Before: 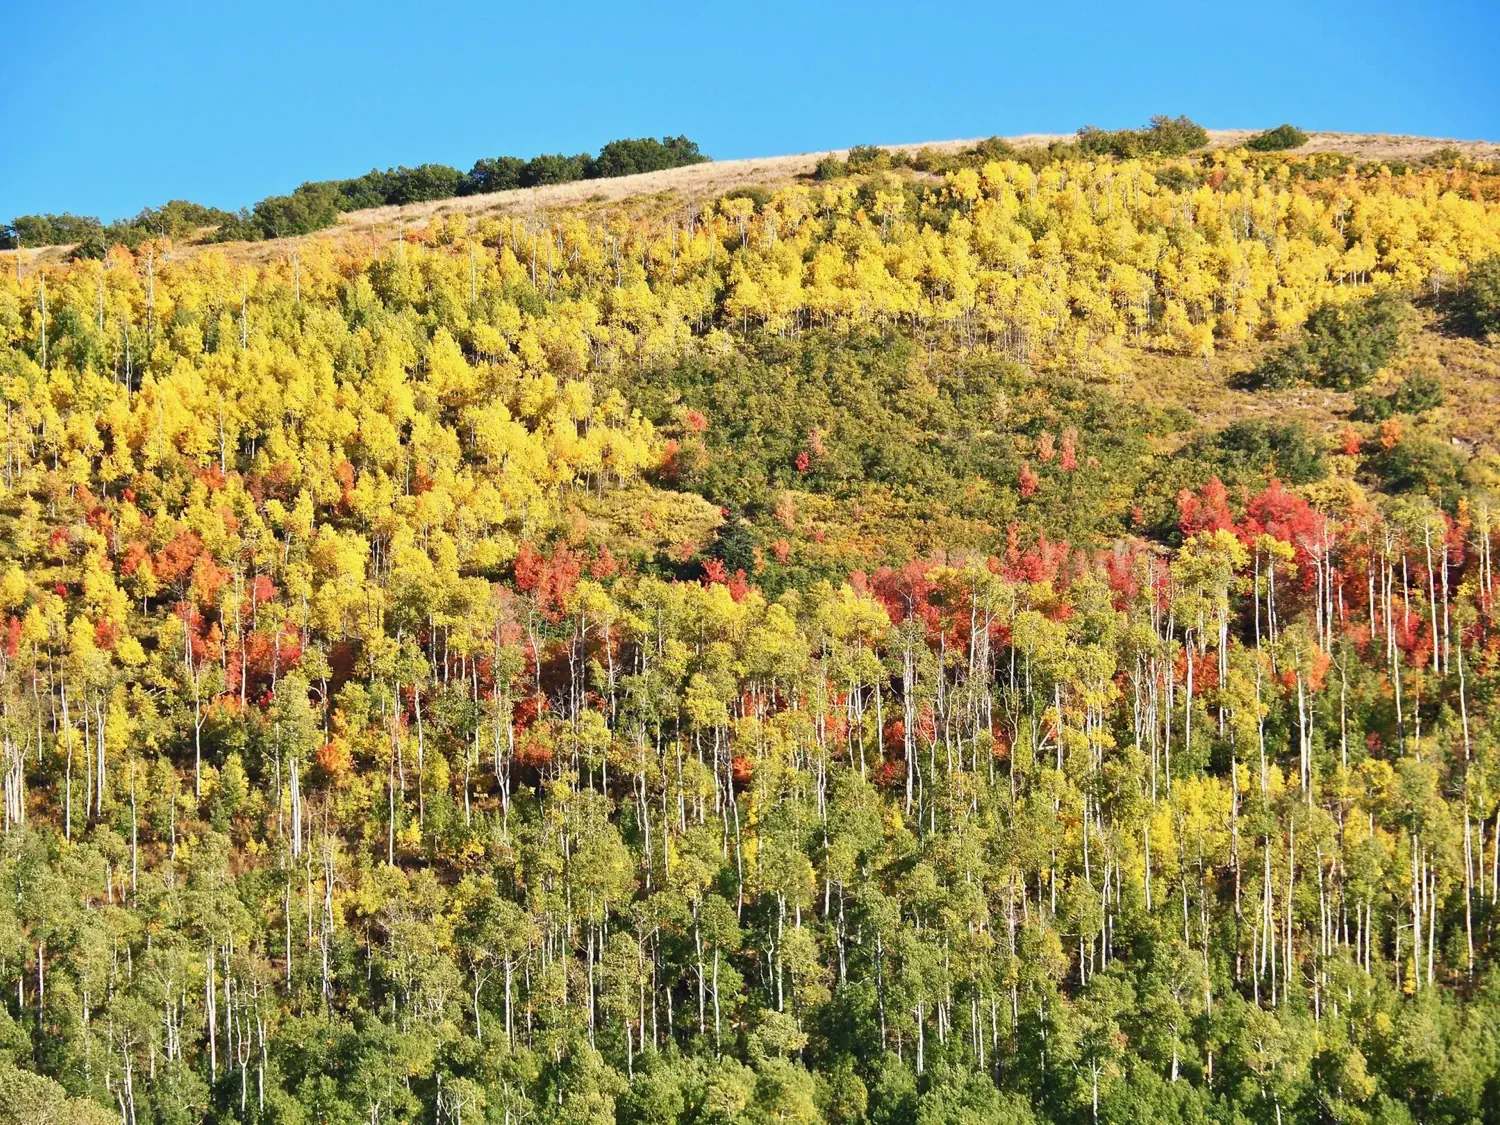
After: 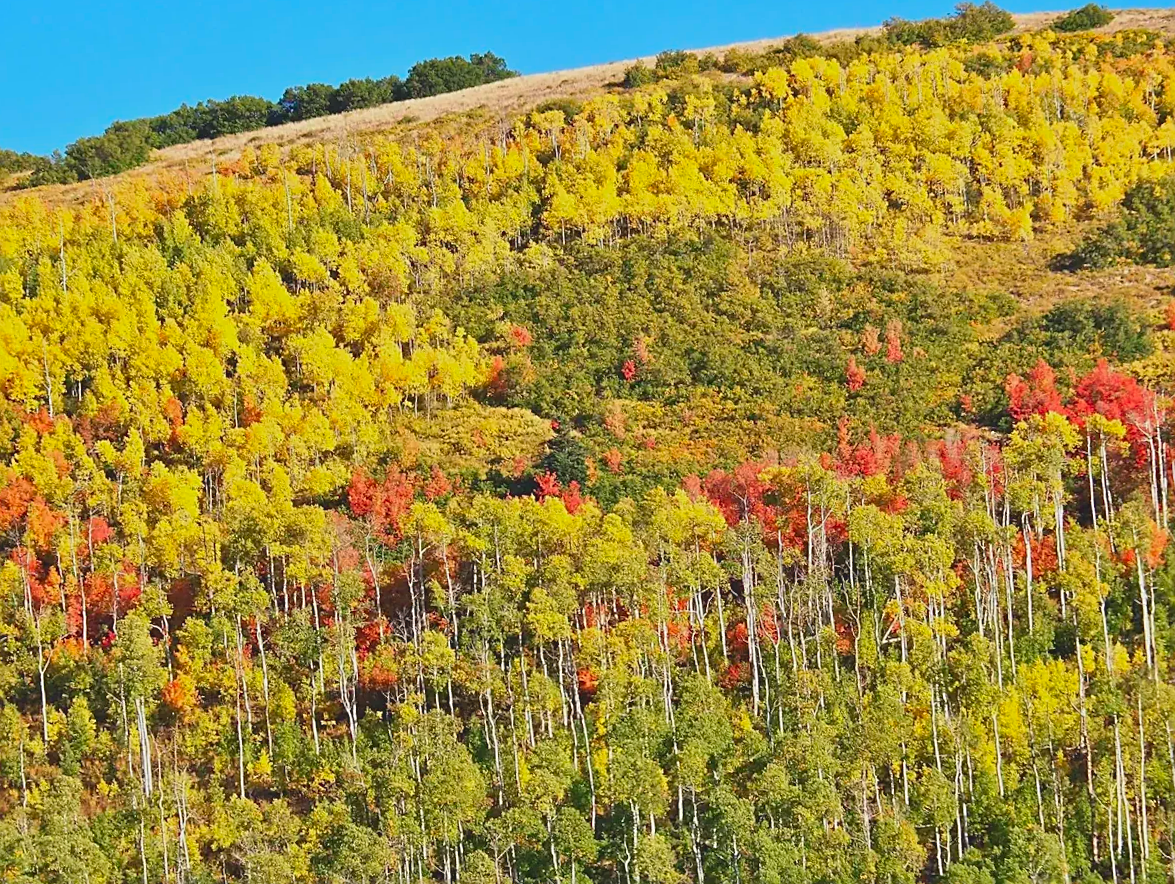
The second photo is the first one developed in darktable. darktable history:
crop: left 9.929%, top 3.475%, right 9.188%, bottom 9.529%
contrast brightness saturation: contrast -0.19, saturation 0.19
sharpen: on, module defaults
rotate and perspective: rotation -3.52°, crop left 0.036, crop right 0.964, crop top 0.081, crop bottom 0.919
